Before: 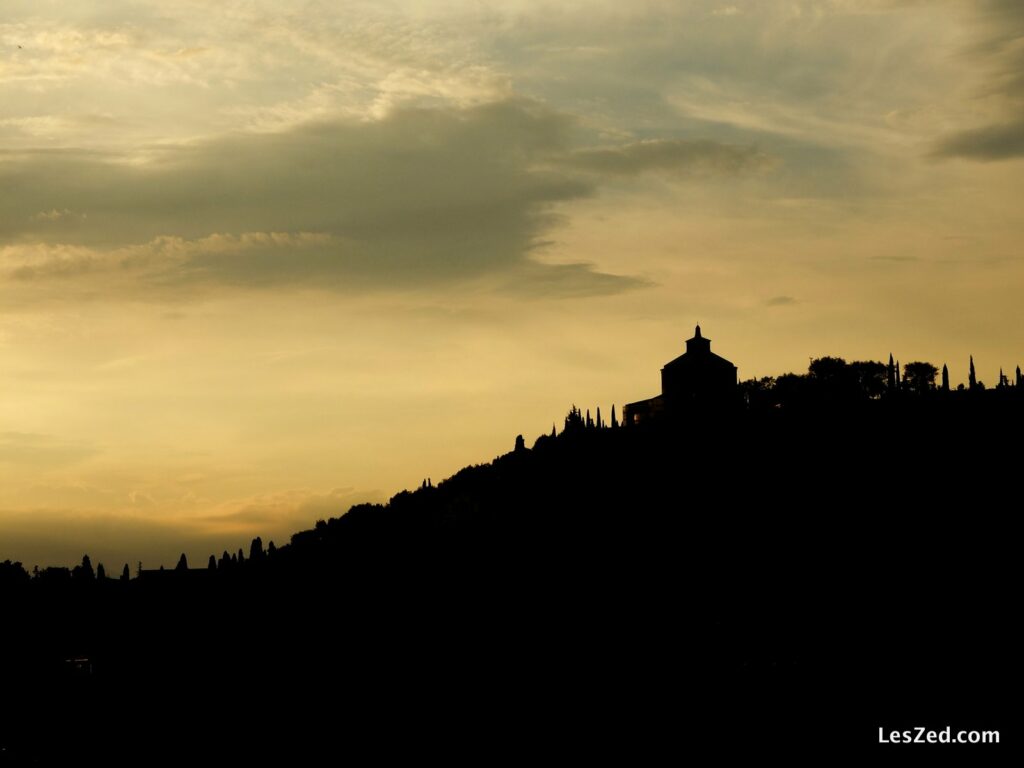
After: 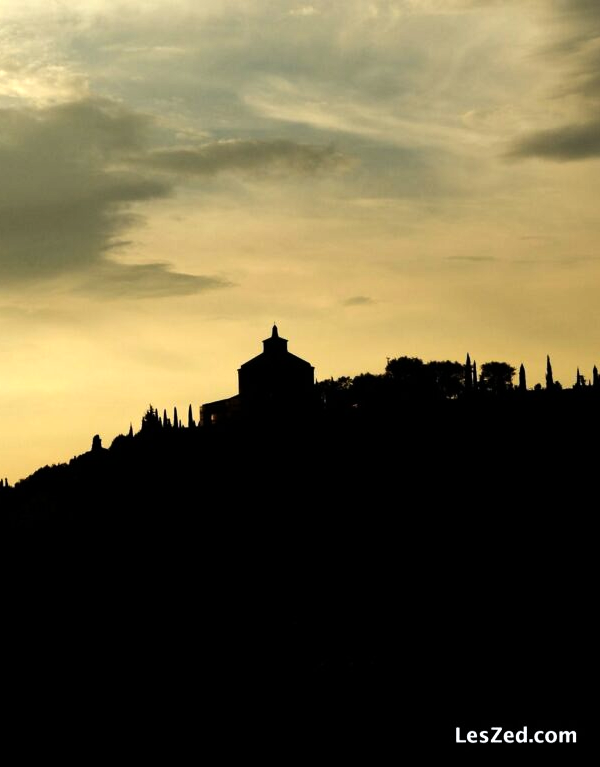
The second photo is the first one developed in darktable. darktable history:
shadows and highlights: shadows 20.91, highlights -35.45, soften with gaussian
crop: left 41.402%
tone equalizer: -8 EV -0.75 EV, -7 EV -0.7 EV, -6 EV -0.6 EV, -5 EV -0.4 EV, -3 EV 0.4 EV, -2 EV 0.6 EV, -1 EV 0.7 EV, +0 EV 0.75 EV, edges refinement/feathering 500, mask exposure compensation -1.57 EV, preserve details no
white balance: red 0.976, blue 1.04
